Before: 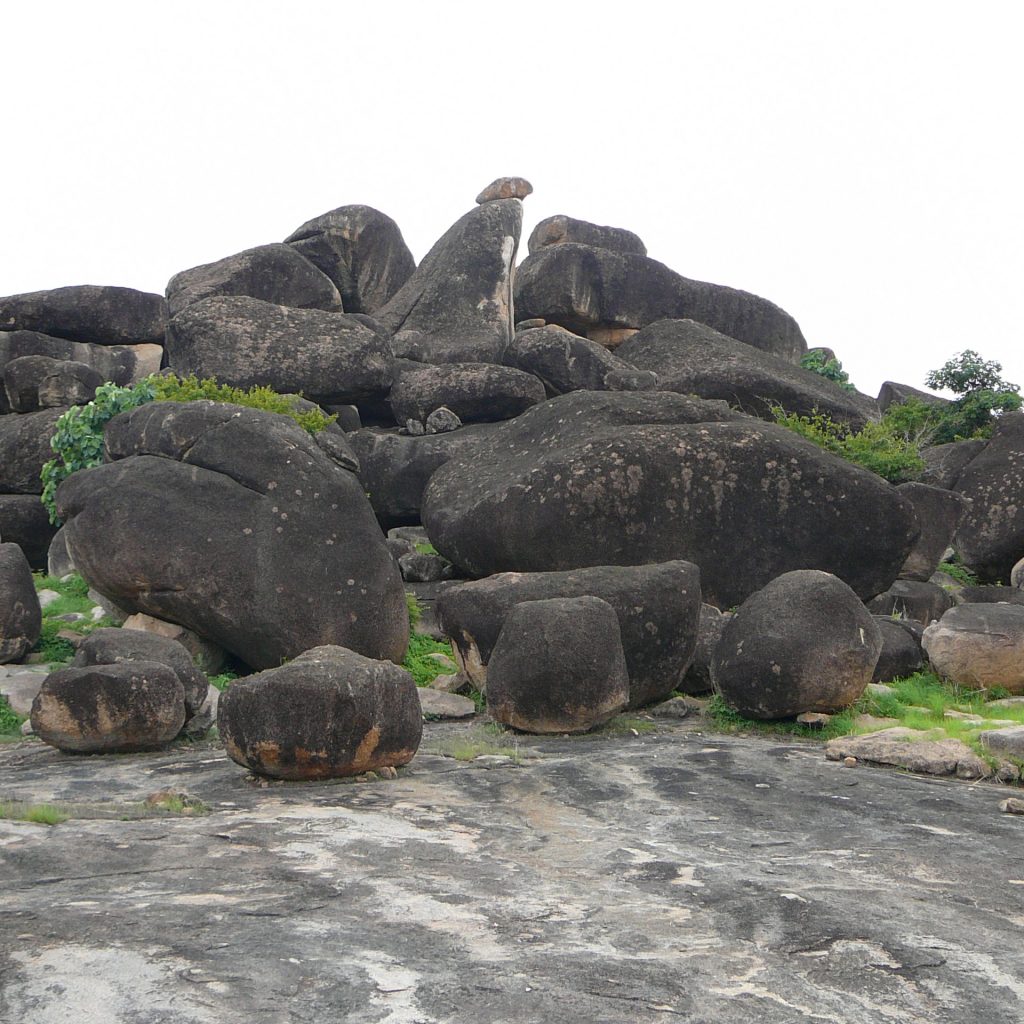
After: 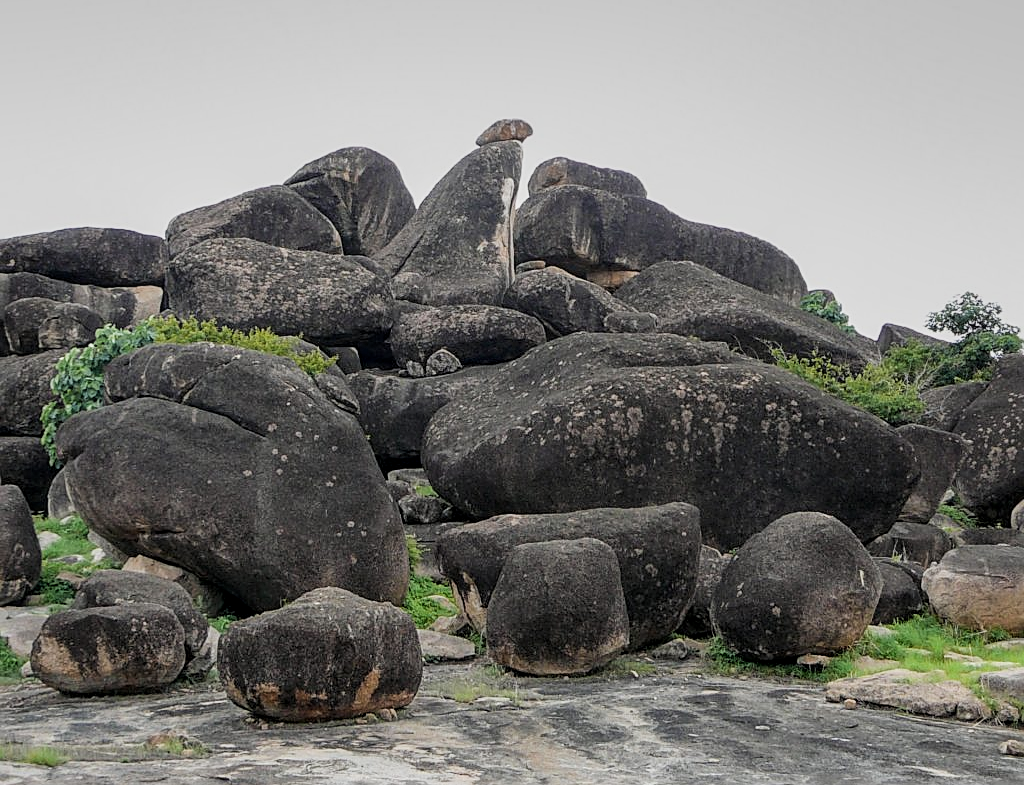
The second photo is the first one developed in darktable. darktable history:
color balance rgb: global vibrance 6.81%, saturation formula JzAzBz (2021)
shadows and highlights: radius 171.16, shadows 27, white point adjustment 3.13, highlights -67.95, soften with gaussian
sharpen: on, module defaults
filmic rgb: black relative exposure -7.65 EV, white relative exposure 4.56 EV, hardness 3.61, contrast 1.05
crop: top 5.667%, bottom 17.637%
local contrast: on, module defaults
